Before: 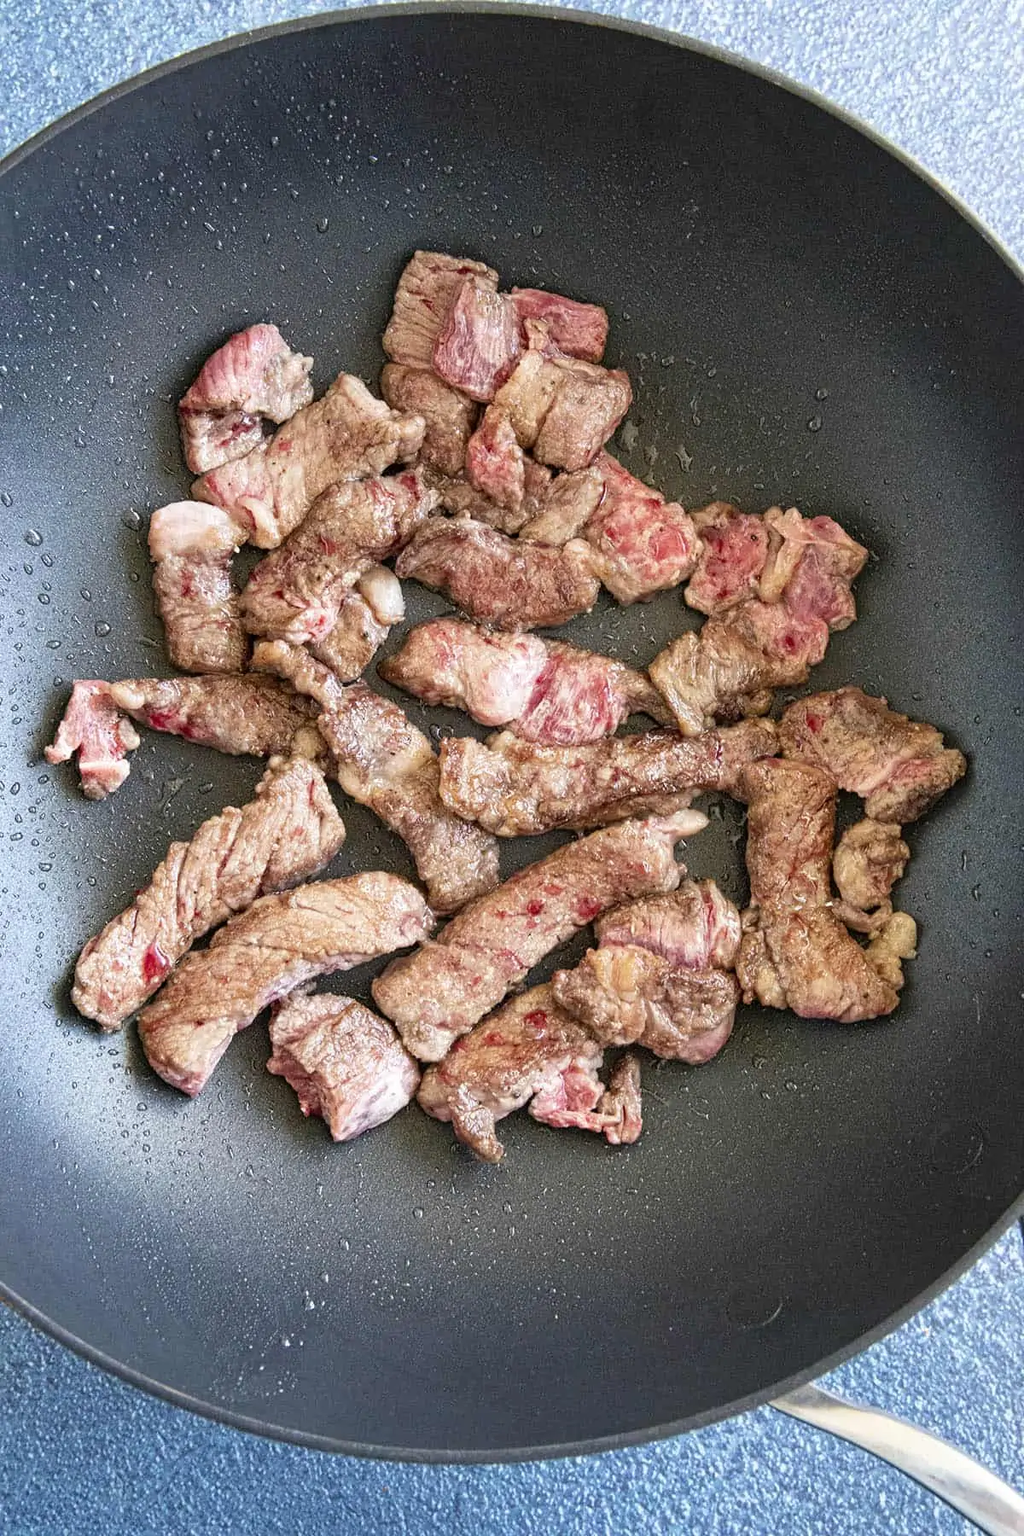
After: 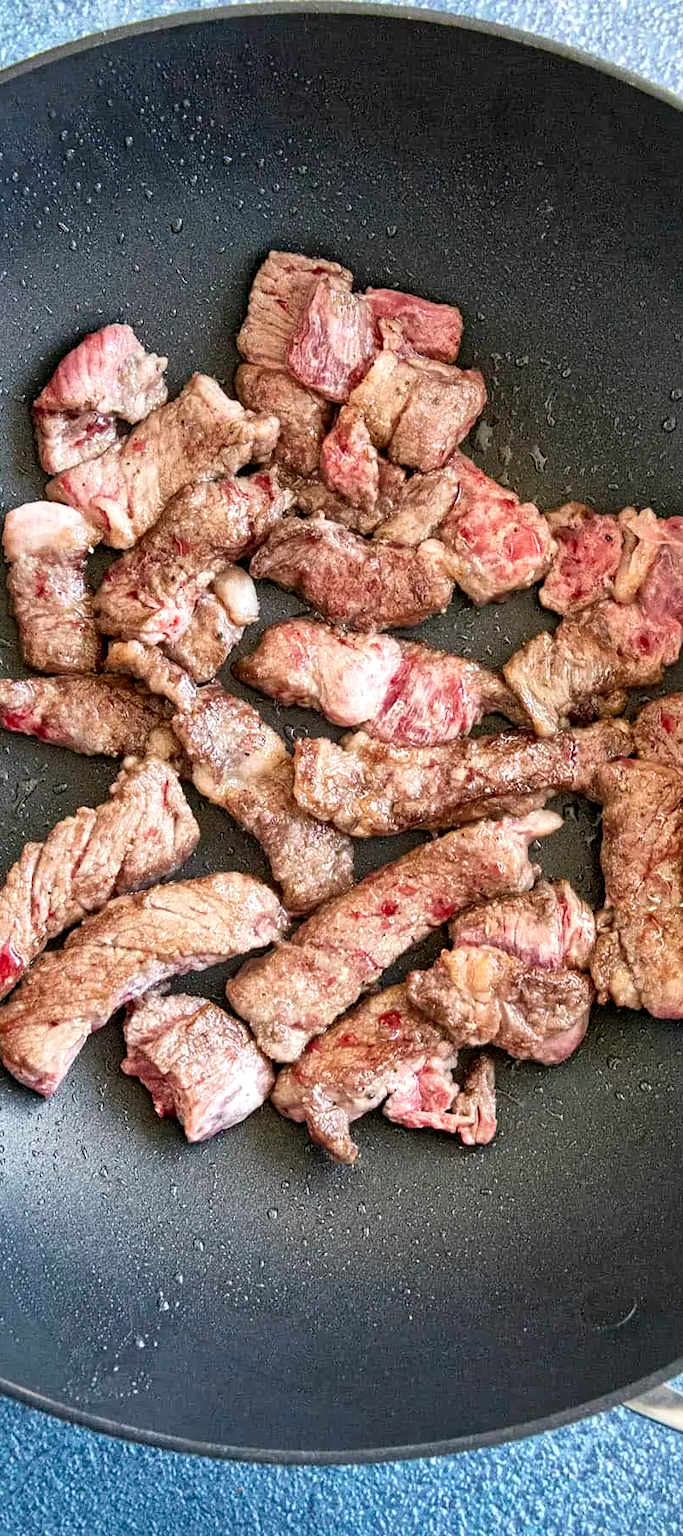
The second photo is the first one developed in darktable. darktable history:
crop and rotate: left 14.316%, right 18.998%
local contrast: mode bilateral grid, contrast 20, coarseness 50, detail 158%, midtone range 0.2
